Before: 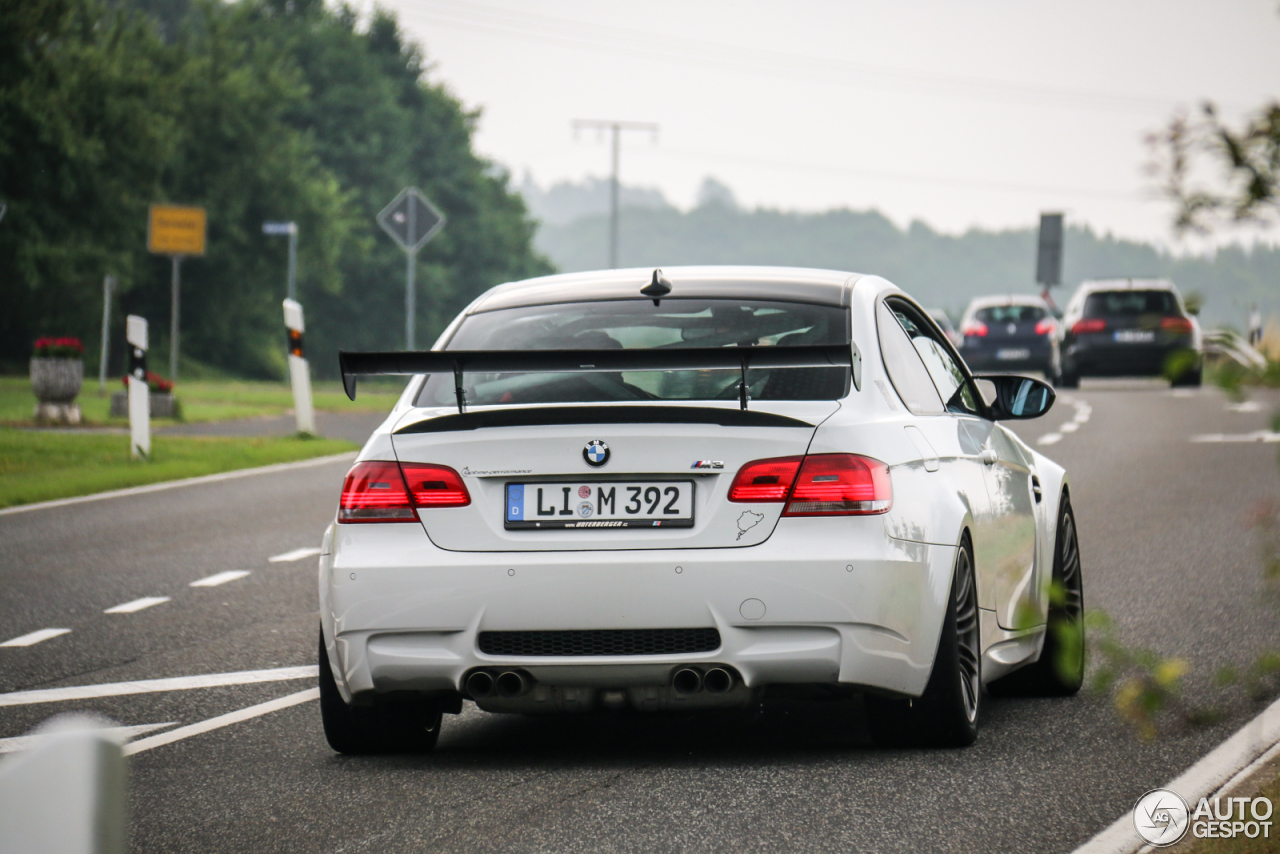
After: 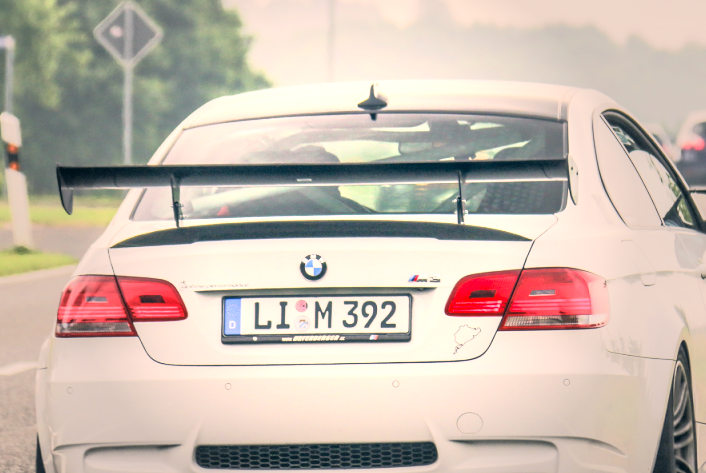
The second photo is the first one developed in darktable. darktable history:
vignetting: fall-off start 40.4%, fall-off radius 40.66%, brightness -0.396, saturation -0.308
crop and rotate: left 22.14%, top 21.938%, right 22.685%, bottom 22.651%
local contrast: on, module defaults
exposure: exposure 1.057 EV, compensate highlight preservation false
tone equalizer: -7 EV 0.149 EV, -6 EV 0.589 EV, -5 EV 1.19 EV, -4 EV 1.31 EV, -3 EV 1.14 EV, -2 EV 0.6 EV, -1 EV 0.161 EV
color correction: highlights a* 10.36, highlights b* 14.16, shadows a* -10.1, shadows b* -14.85
base curve: curves: ch0 [(0, 0) (0.028, 0.03) (0.121, 0.232) (0.46, 0.748) (0.859, 0.968) (1, 1)], preserve colors average RGB
